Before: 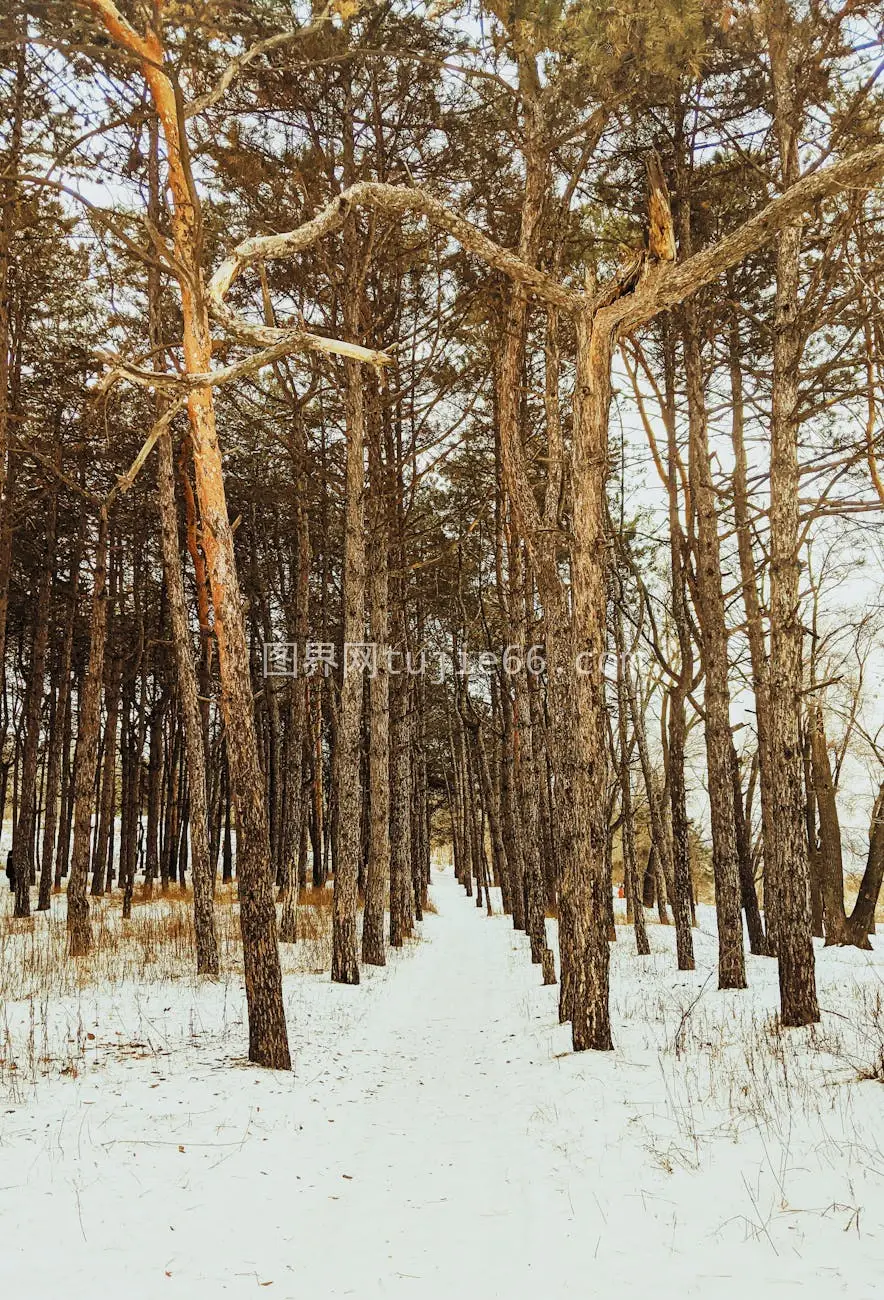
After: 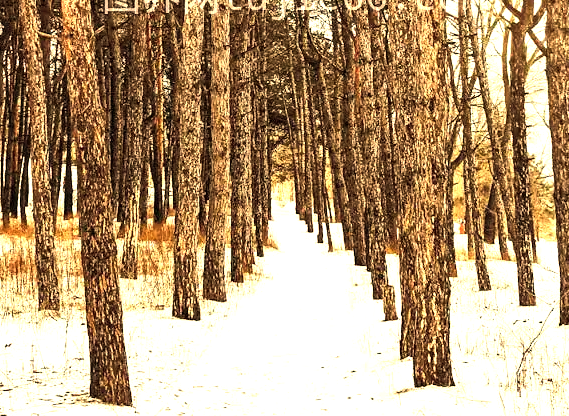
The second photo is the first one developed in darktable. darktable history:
shadows and highlights: shadows 43.06, highlights 6.94
exposure: black level correction 0.001, exposure 0.5 EV, compensate exposure bias true, compensate highlight preservation false
white balance: red 1.138, green 0.996, blue 0.812
crop: left 18.091%, top 51.13%, right 17.525%, bottom 16.85%
tone equalizer: -8 EV -0.75 EV, -7 EV -0.7 EV, -6 EV -0.6 EV, -5 EV -0.4 EV, -3 EV 0.4 EV, -2 EV 0.6 EV, -1 EV 0.7 EV, +0 EV 0.75 EV, edges refinement/feathering 500, mask exposure compensation -1.57 EV, preserve details no
